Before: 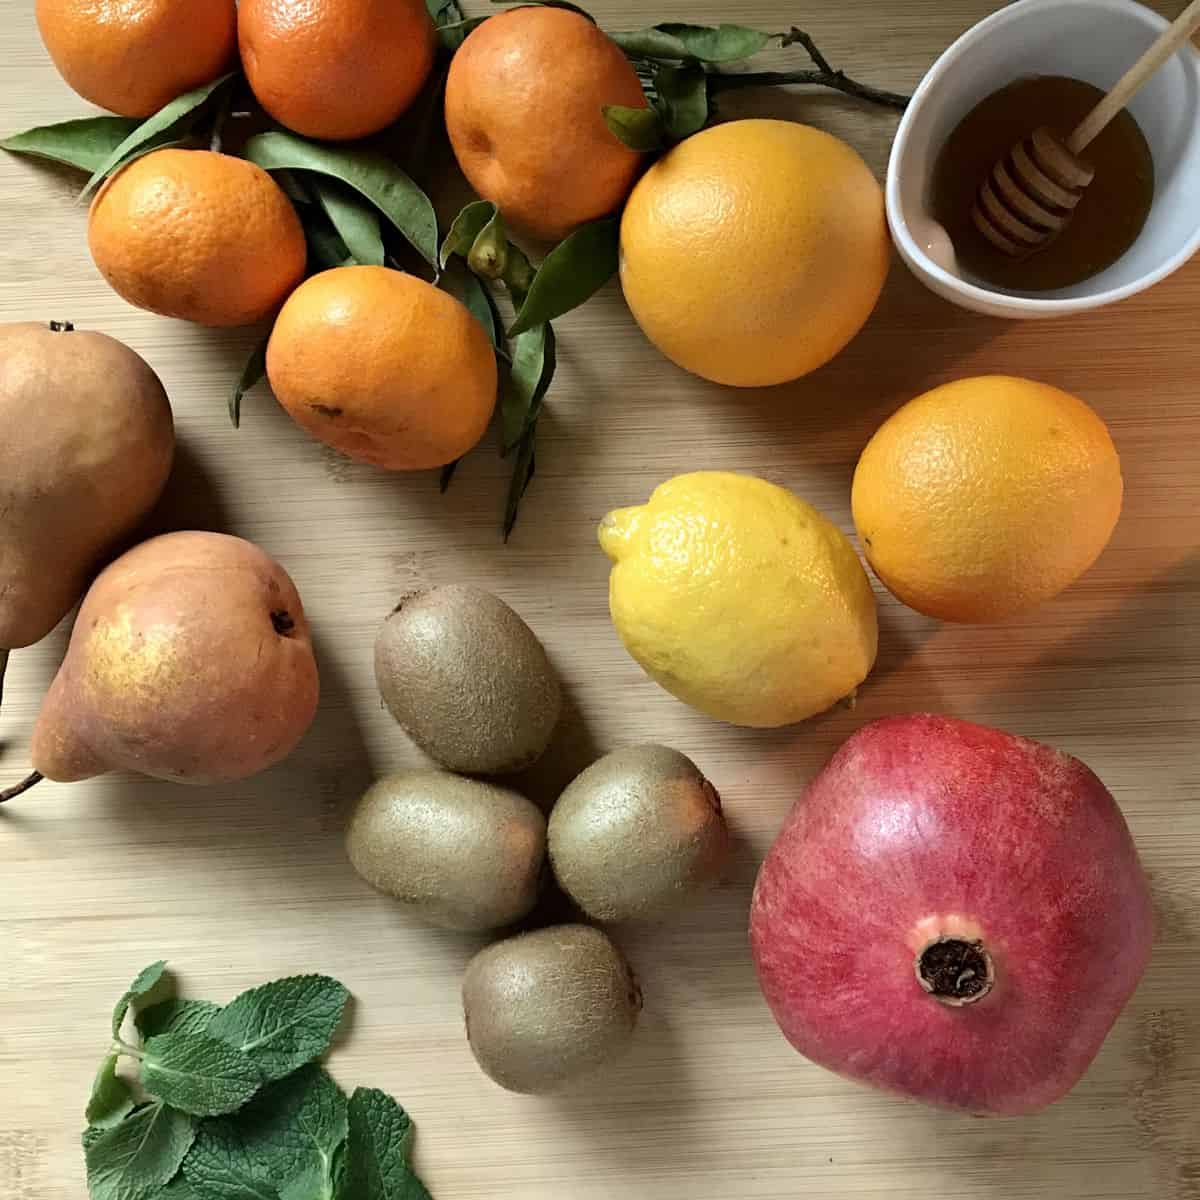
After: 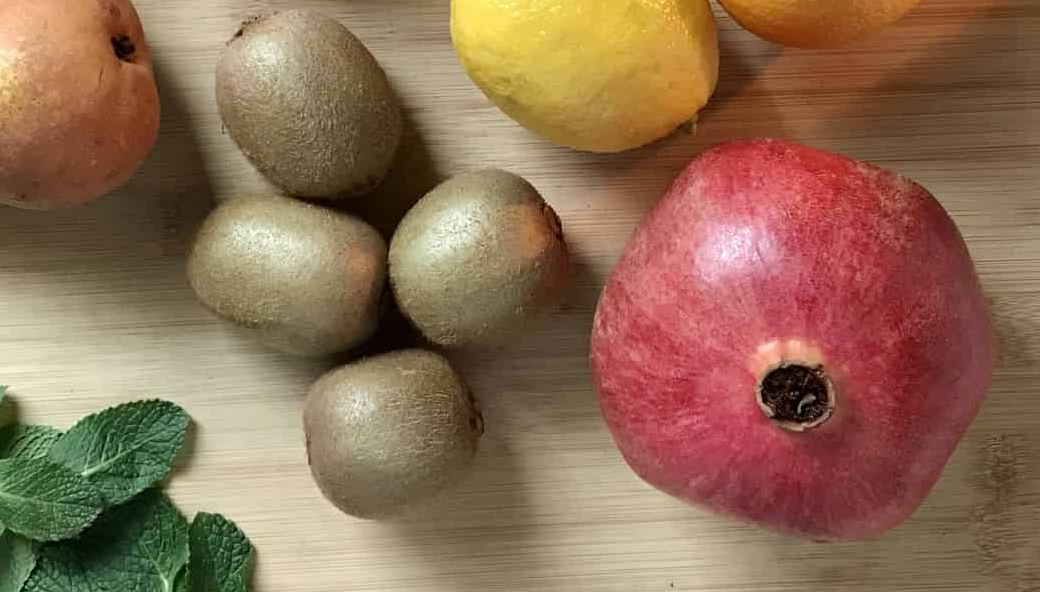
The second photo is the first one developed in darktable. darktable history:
crop and rotate: left 13.277%, top 47.941%, bottom 2.711%
